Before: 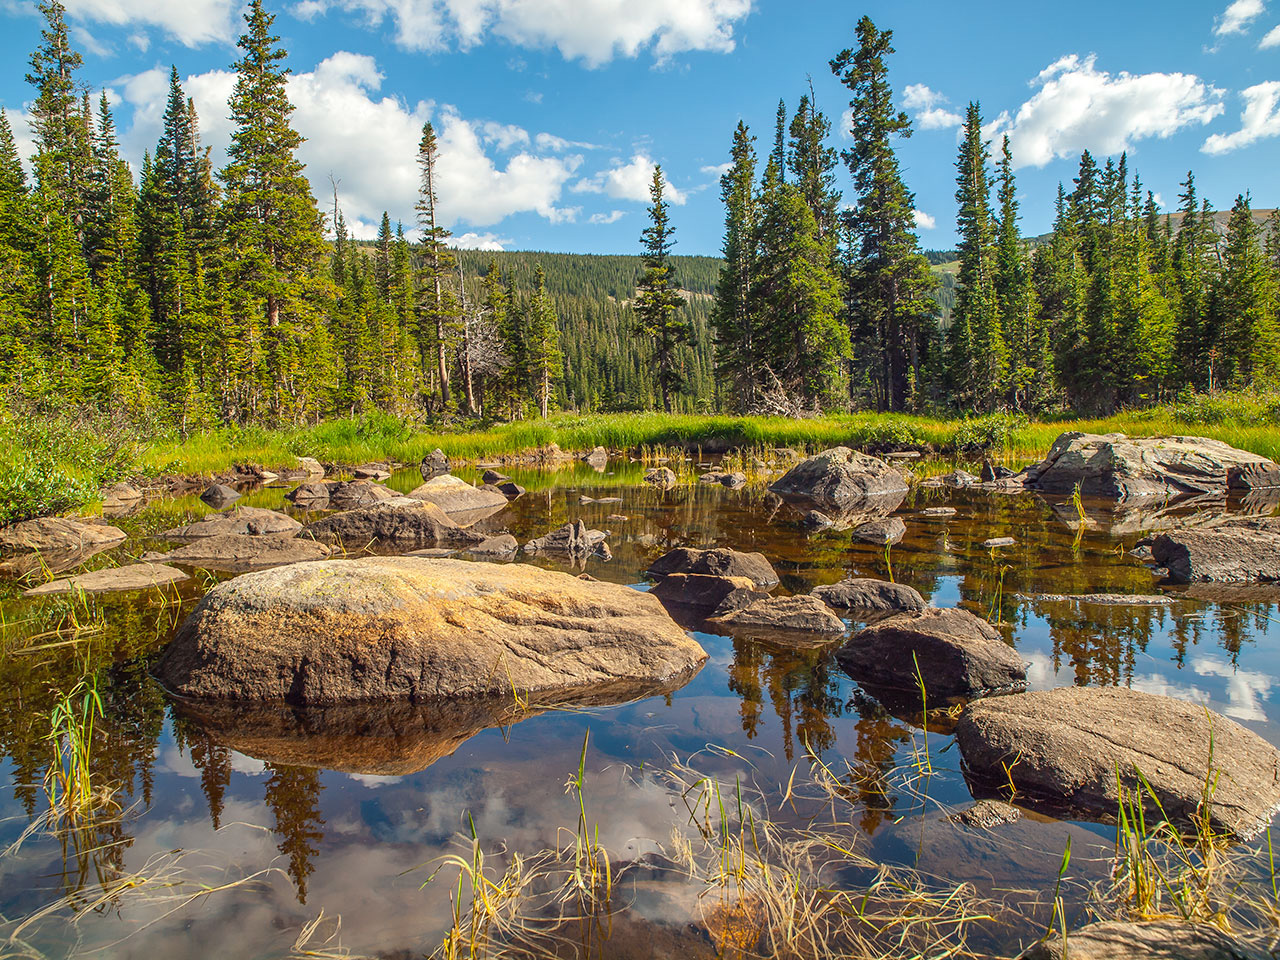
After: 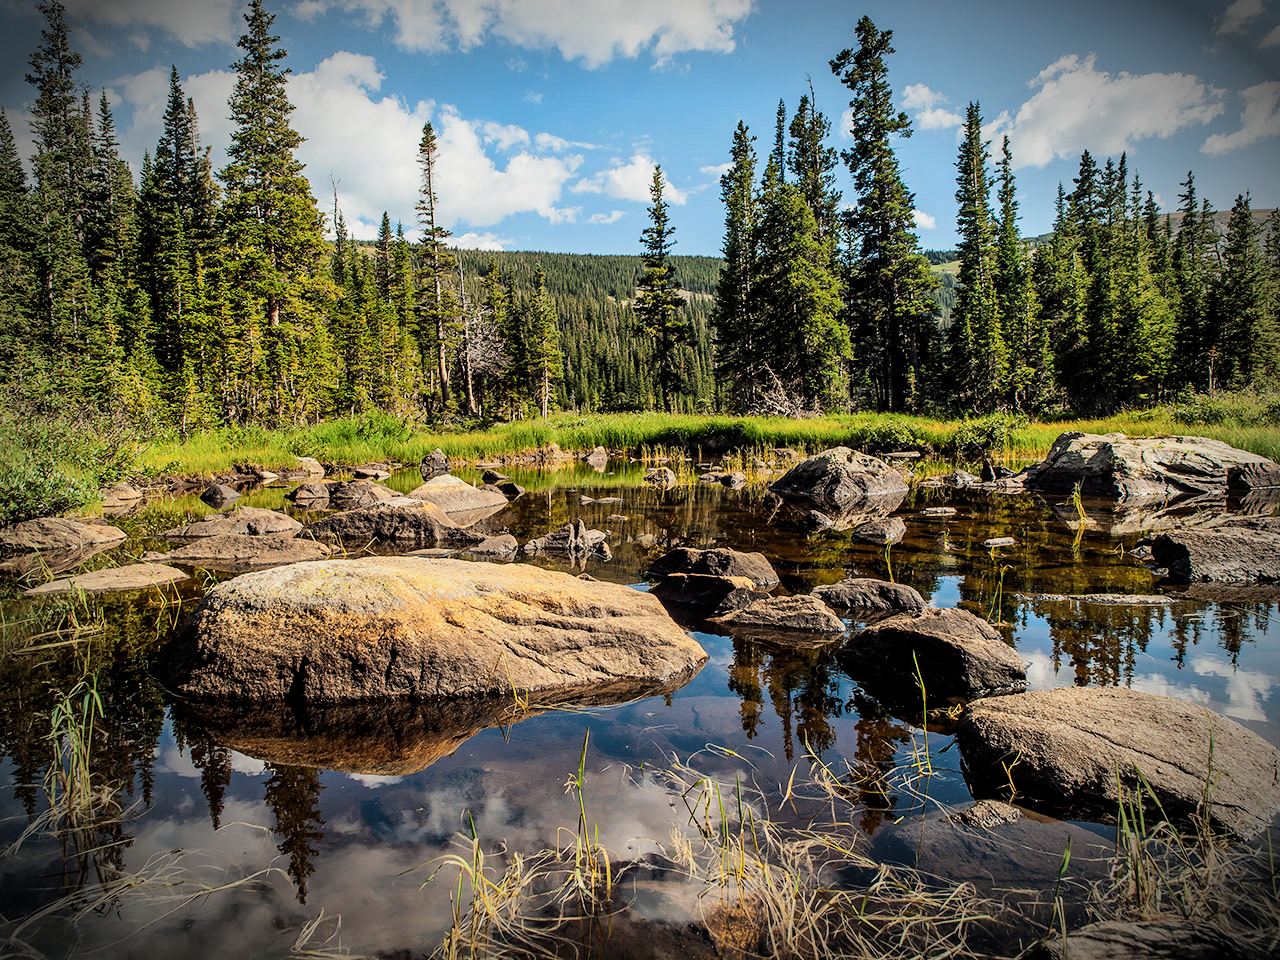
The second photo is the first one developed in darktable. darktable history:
vignetting: brightness -0.885, automatic ratio true
filmic rgb: black relative exposure -5.14 EV, white relative exposure 3.54 EV, hardness 3.17, contrast 1.51, highlights saturation mix -49.96%
